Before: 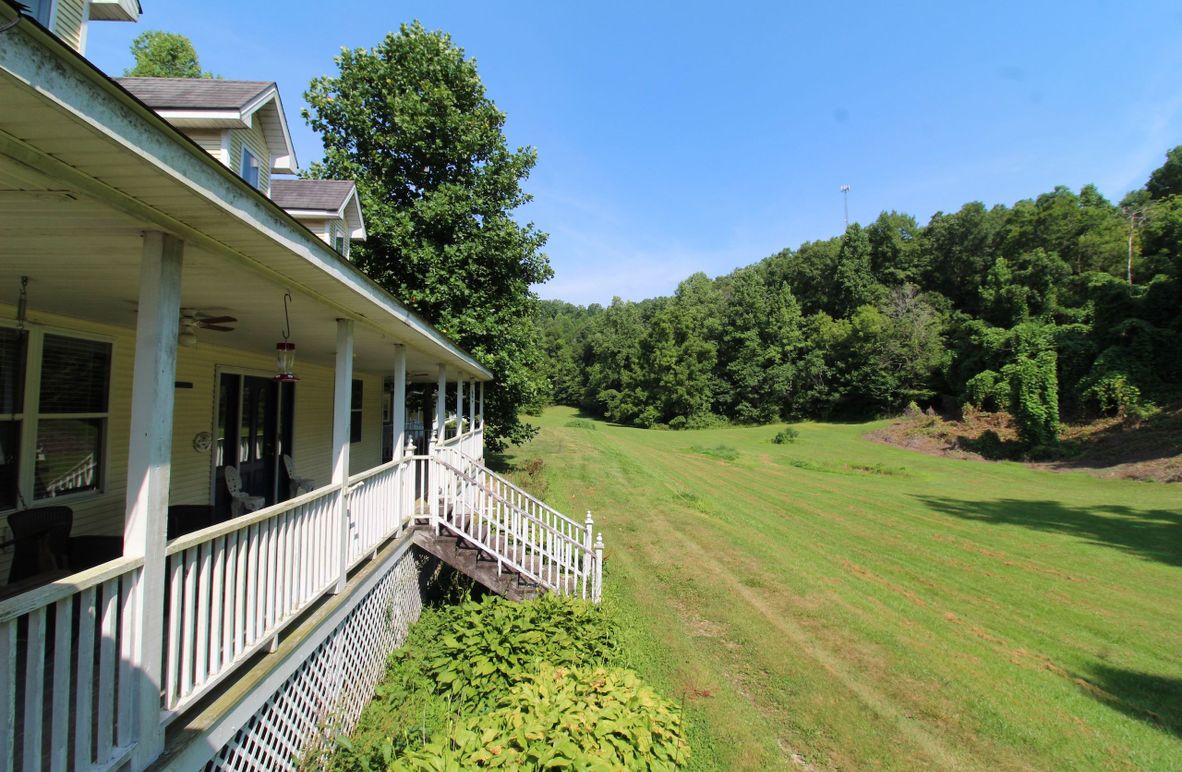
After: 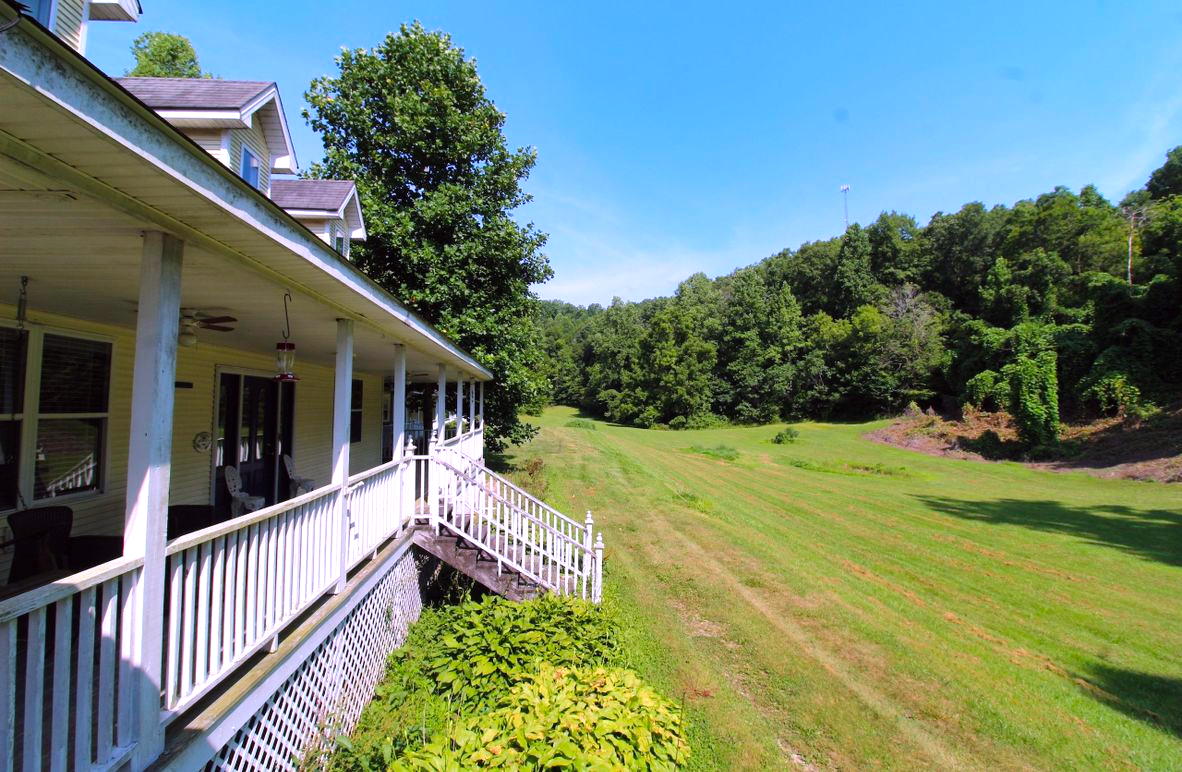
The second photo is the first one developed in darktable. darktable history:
white balance: red 1.042, blue 1.17
color balance: lift [1, 1.001, 0.999, 1.001], gamma [1, 1.004, 1.007, 0.993], gain [1, 0.991, 0.987, 1.013], contrast 7.5%, contrast fulcrum 10%, output saturation 115%
